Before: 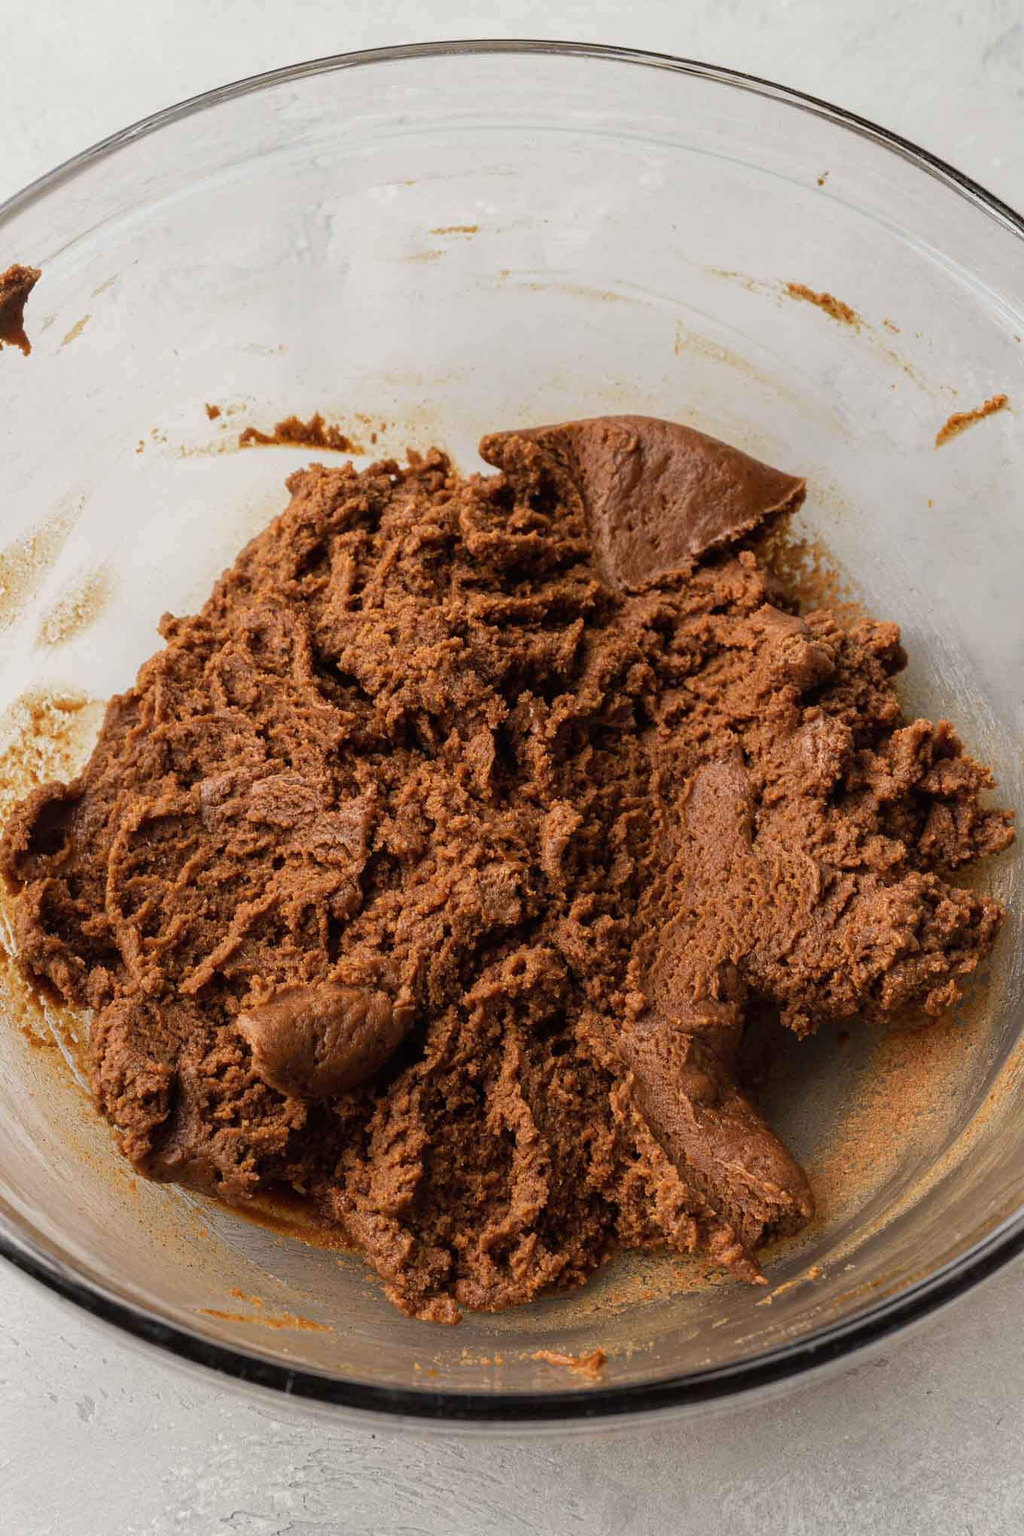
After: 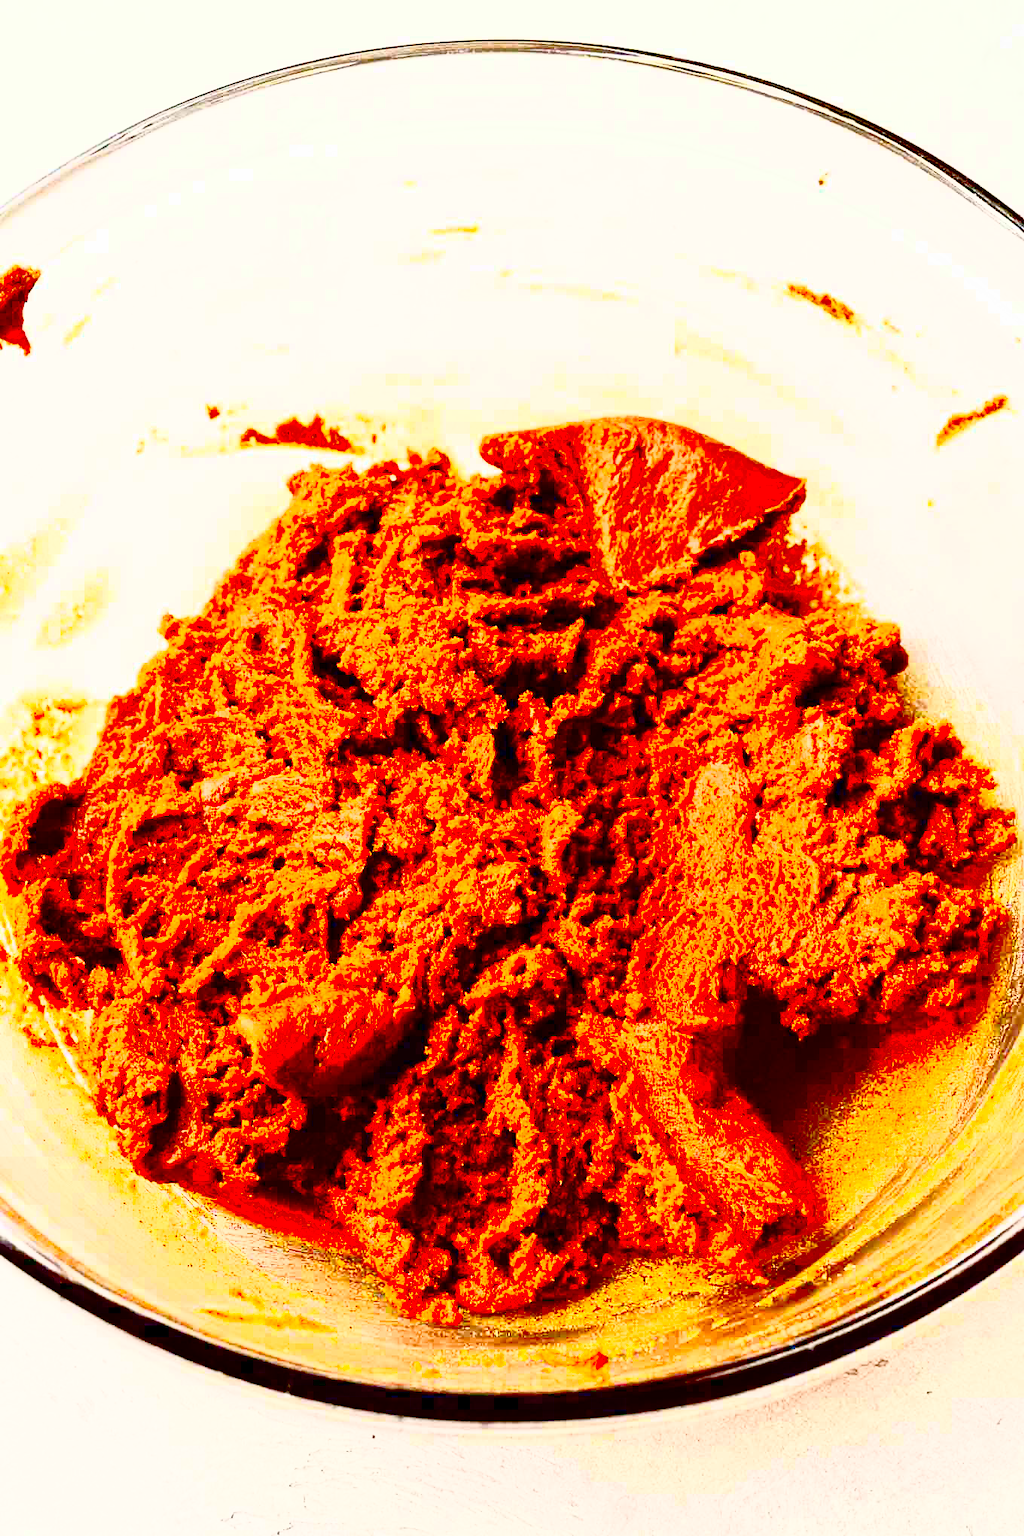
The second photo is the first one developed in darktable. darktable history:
exposure: black level correction 0.056, exposure -0.039 EV, compensate highlight preservation false
contrast brightness saturation: contrast 1, brightness 1, saturation 1
tone equalizer: -7 EV 0.15 EV, -6 EV 0.6 EV, -5 EV 1.15 EV, -4 EV 1.33 EV, -3 EV 1.15 EV, -2 EV 0.6 EV, -1 EV 0.15 EV, mask exposure compensation -0.5 EV
